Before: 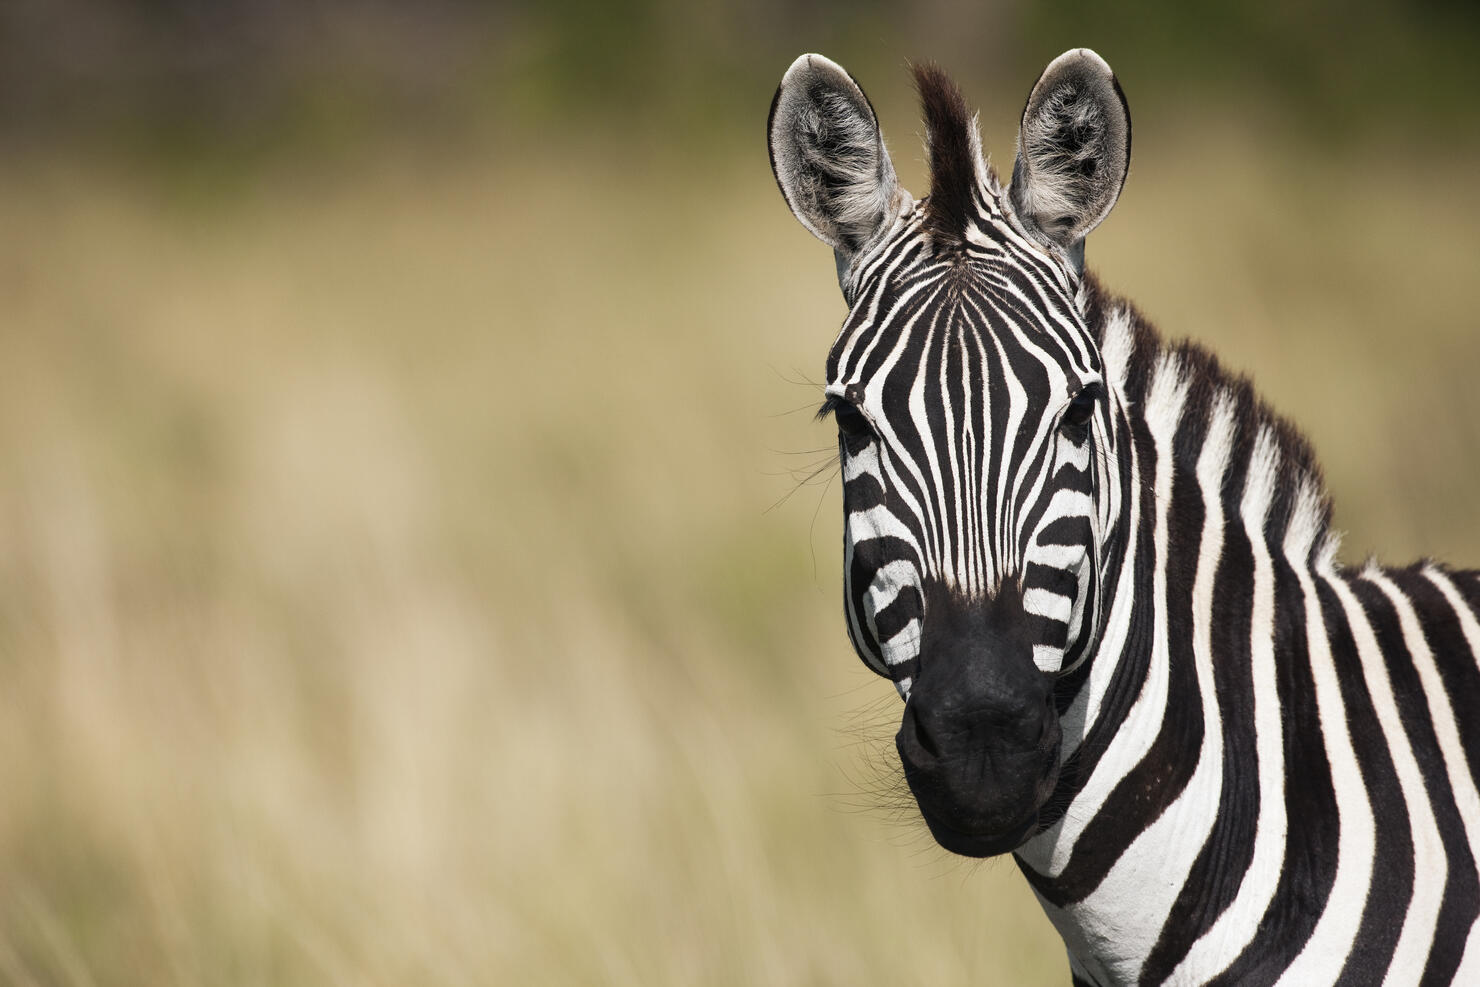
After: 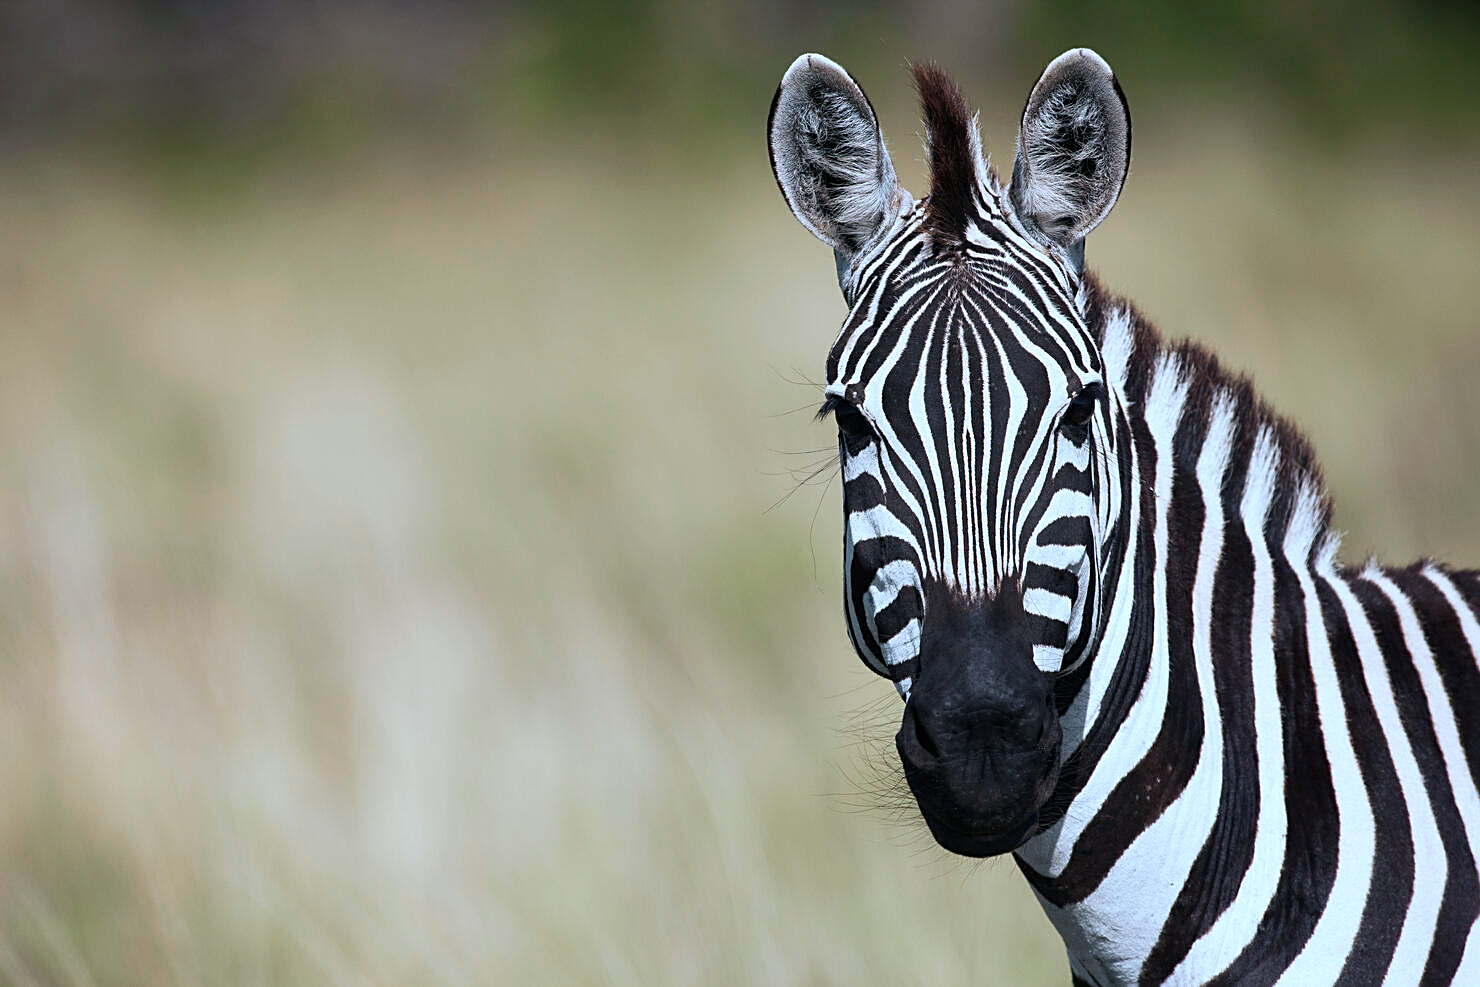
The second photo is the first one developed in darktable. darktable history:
color calibration: illuminant custom, x 0.388, y 0.387, temperature 3834.03 K
sharpen: amount 0.551
